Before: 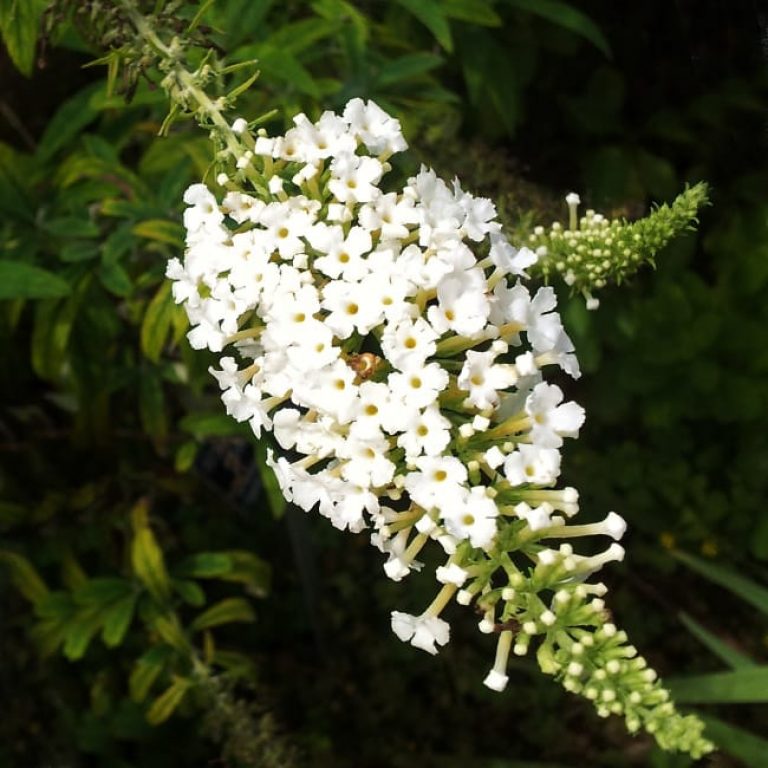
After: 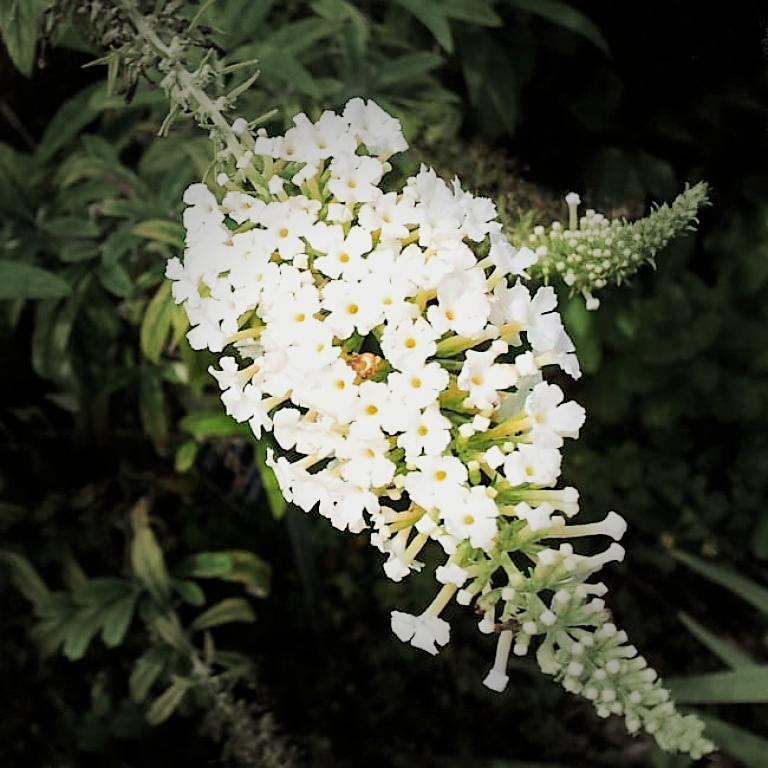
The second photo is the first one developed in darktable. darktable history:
exposure: black level correction 0, exposure 1.3 EV, compensate exposure bias true, compensate highlight preservation false
vignetting: fall-off start 40%, fall-off radius 40%
sharpen: on, module defaults
filmic rgb: black relative exposure -6.98 EV, white relative exposure 5.63 EV, hardness 2.86
